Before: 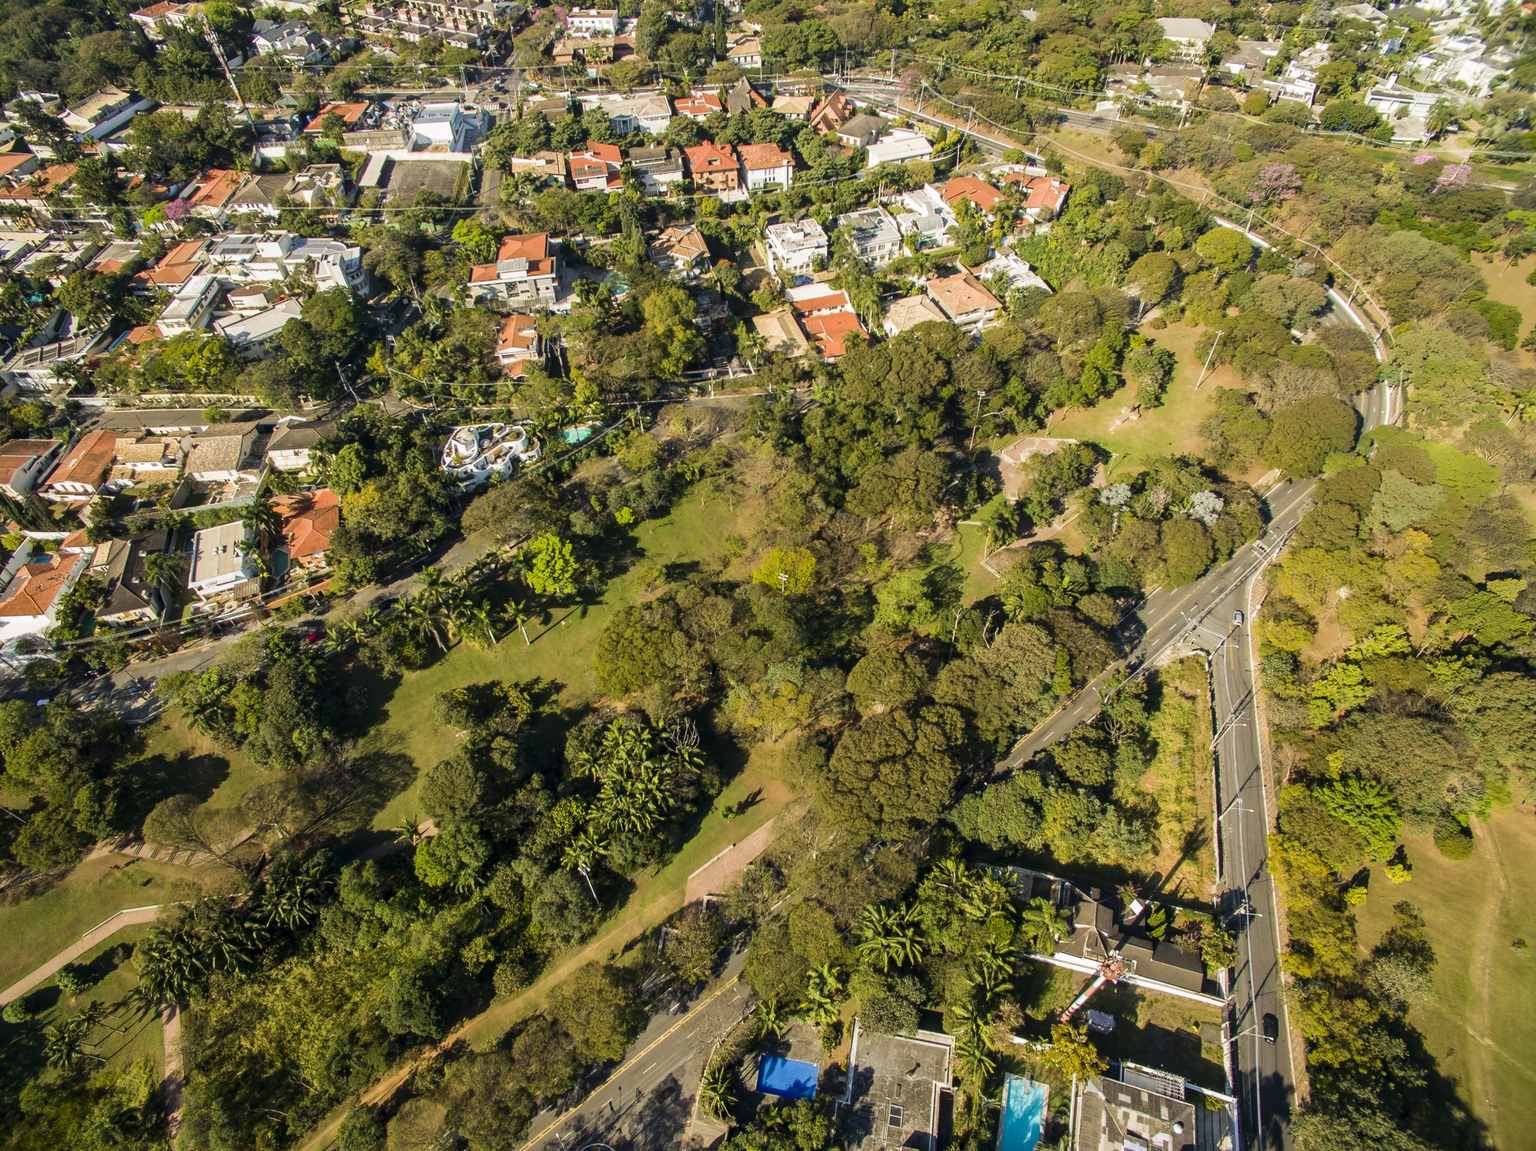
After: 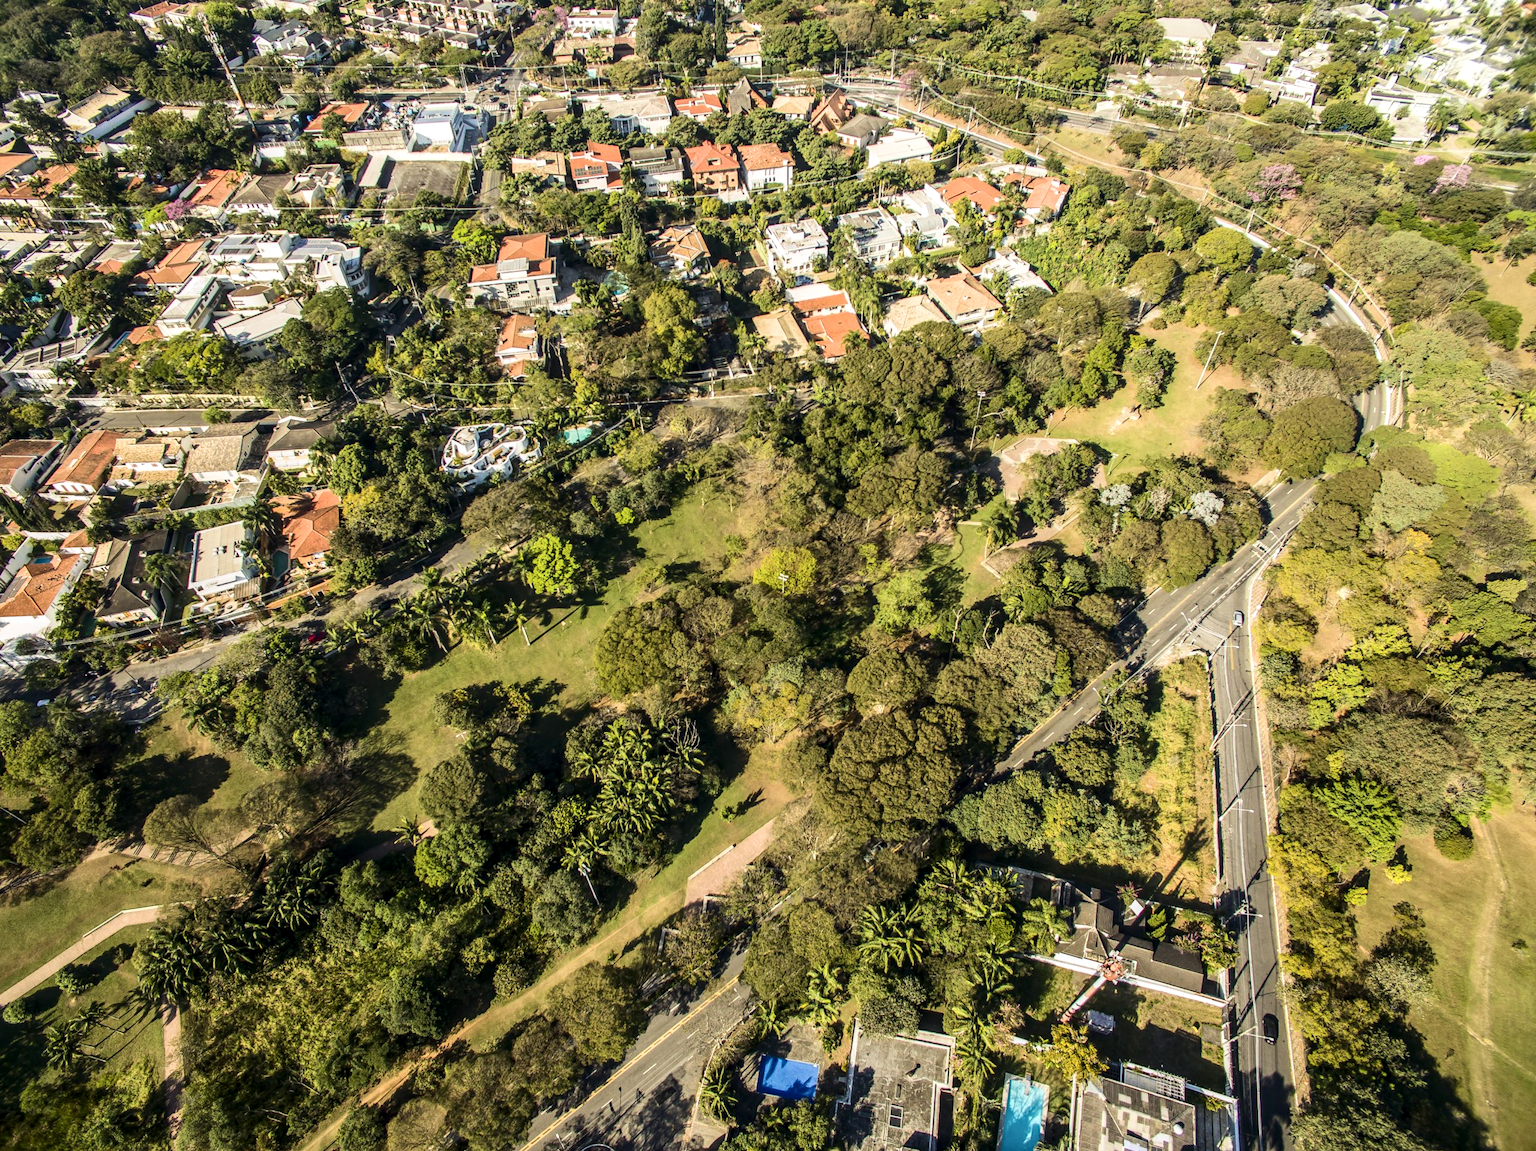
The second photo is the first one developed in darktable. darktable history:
contrast brightness saturation: contrast 0.24, brightness 0.094
local contrast: on, module defaults
